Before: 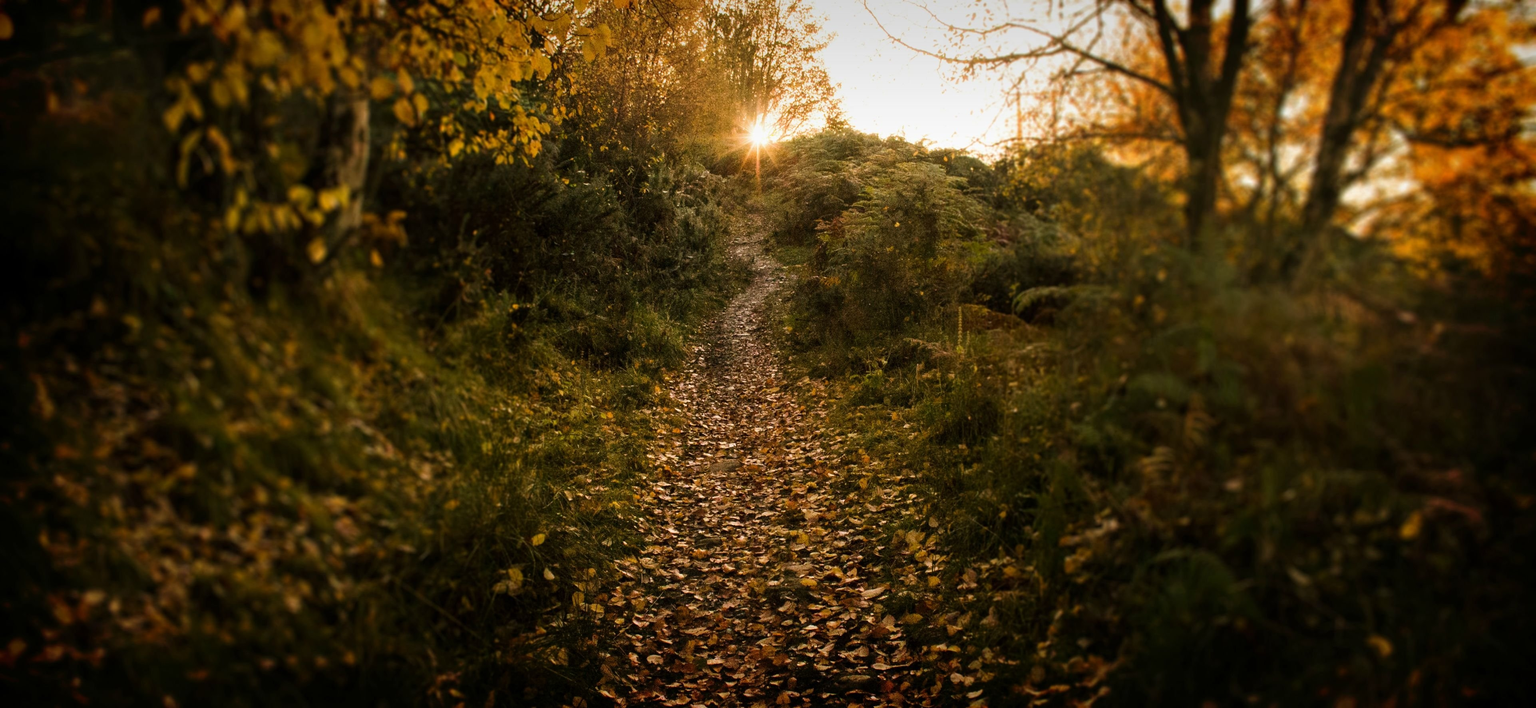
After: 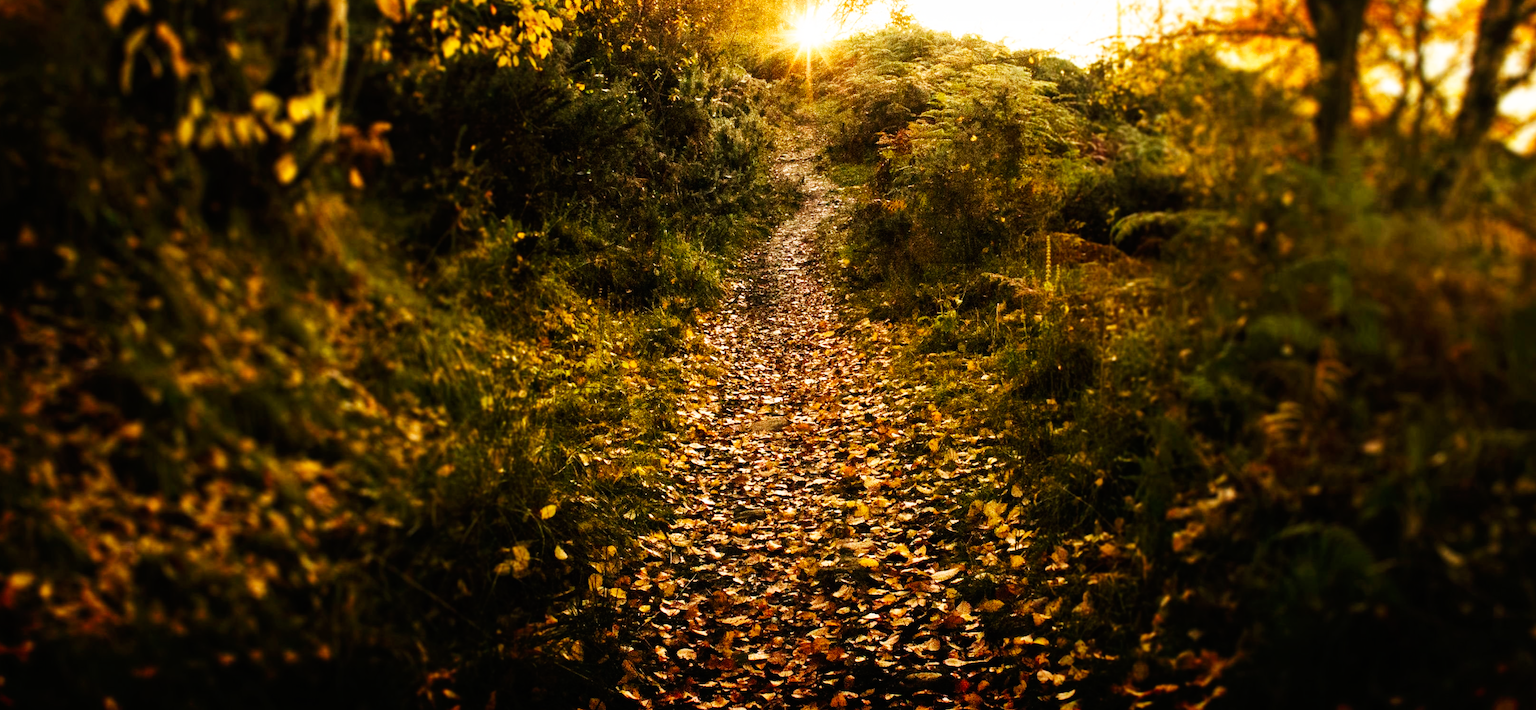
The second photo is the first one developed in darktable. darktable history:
crop and rotate: left 4.972%, top 15.304%, right 10.694%
base curve: curves: ch0 [(0, 0) (0.007, 0.004) (0.027, 0.03) (0.046, 0.07) (0.207, 0.54) (0.442, 0.872) (0.673, 0.972) (1, 1)], preserve colors none
